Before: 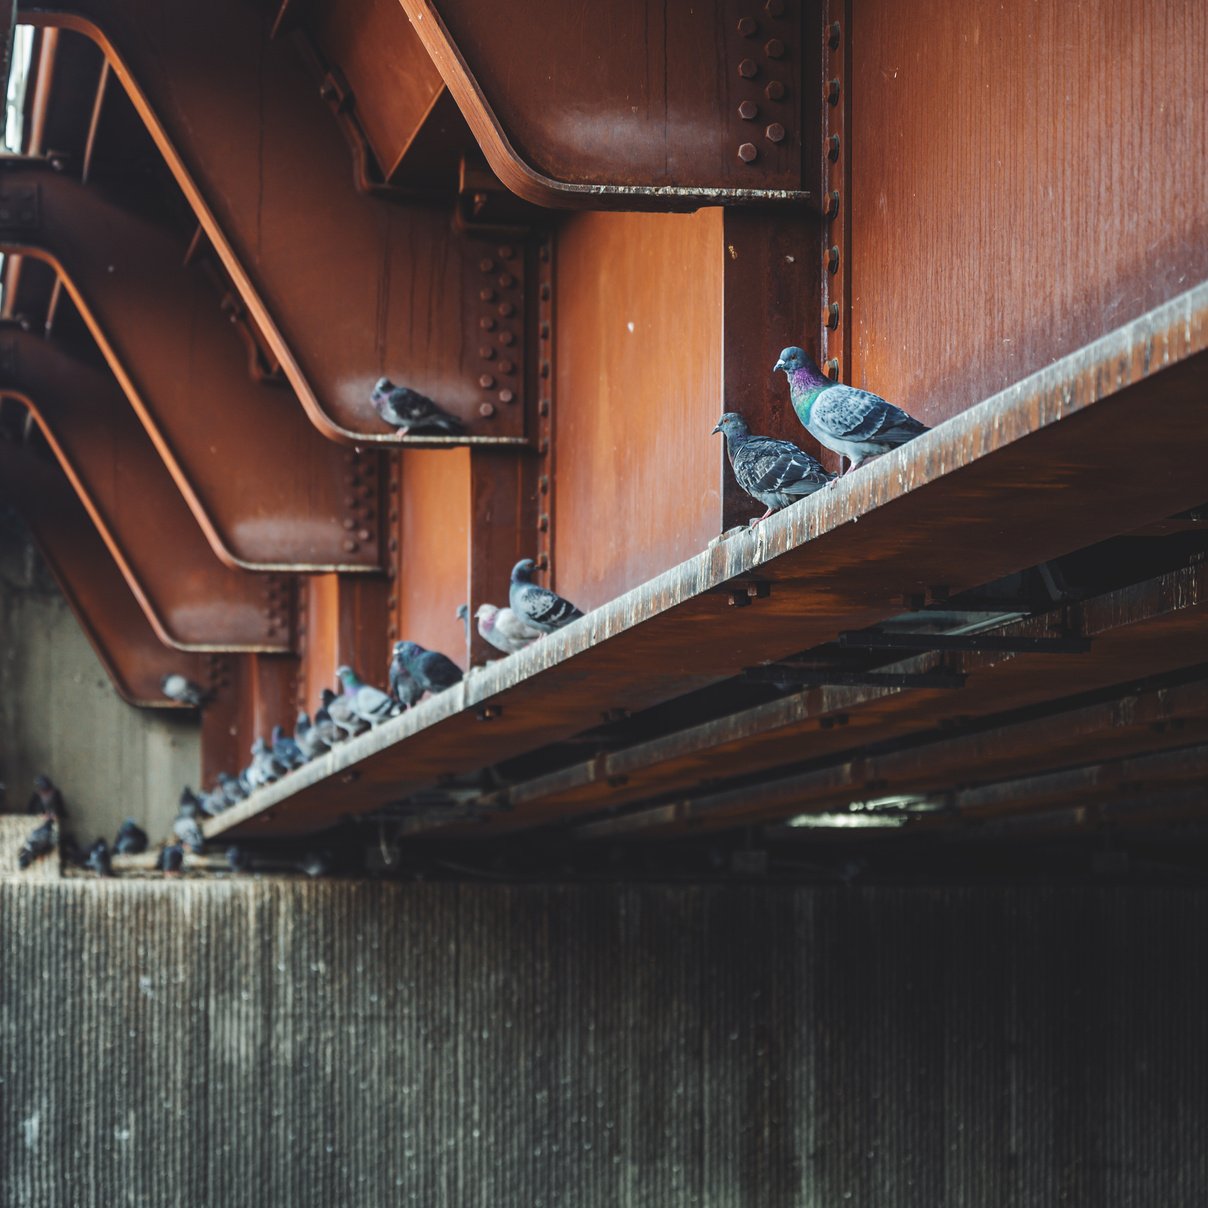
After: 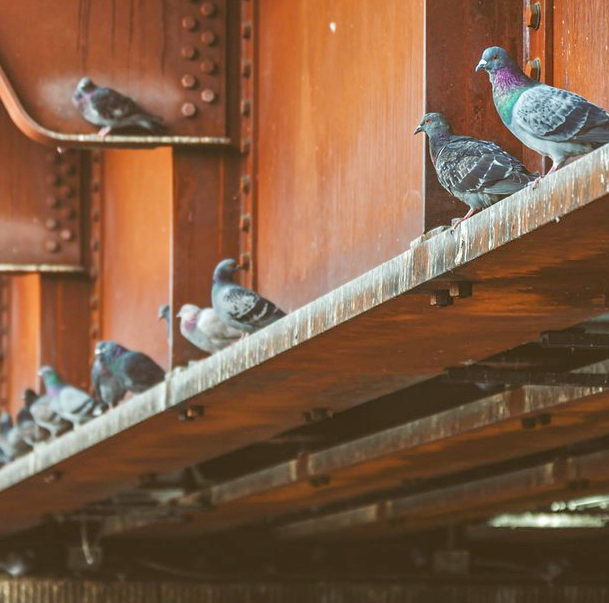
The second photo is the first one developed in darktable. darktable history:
color correction: highlights a* -0.365, highlights b* 0.182, shadows a* 4.85, shadows b* 20.77
crop: left 24.681%, top 24.859%, right 24.853%, bottom 25.161%
tone equalizer: -7 EV 0.143 EV, -6 EV 0.607 EV, -5 EV 1.11 EV, -4 EV 1.32 EV, -3 EV 1.14 EV, -2 EV 0.6 EV, -1 EV 0.151 EV
